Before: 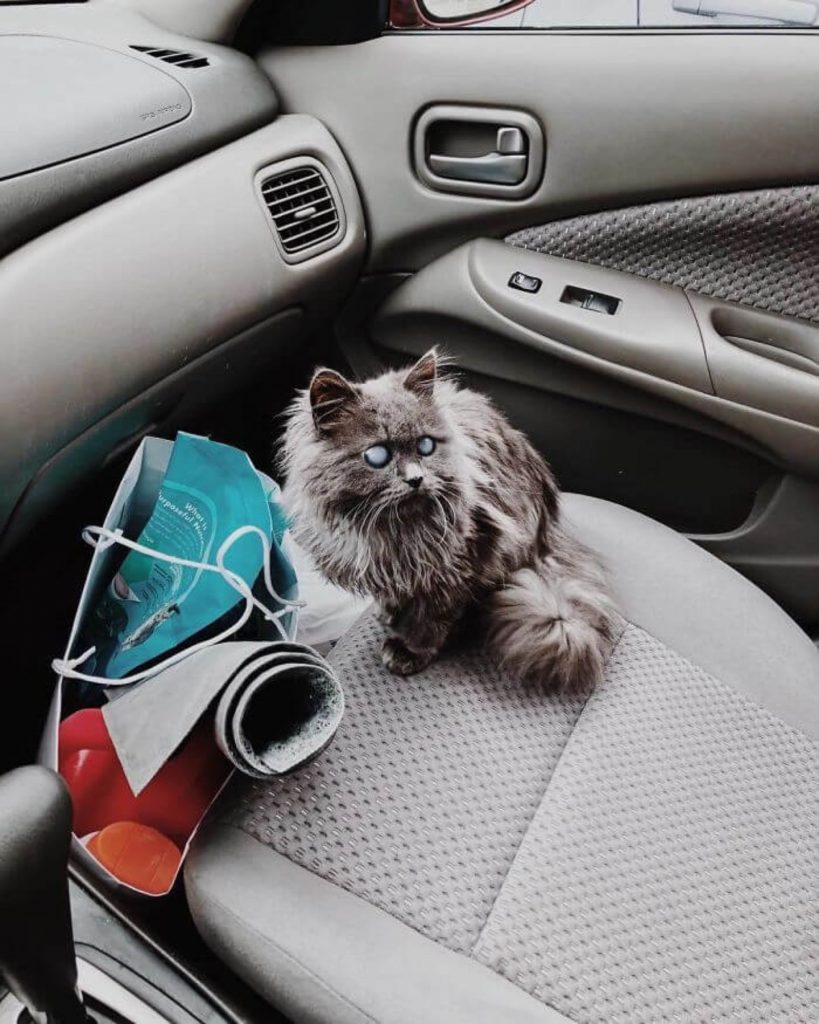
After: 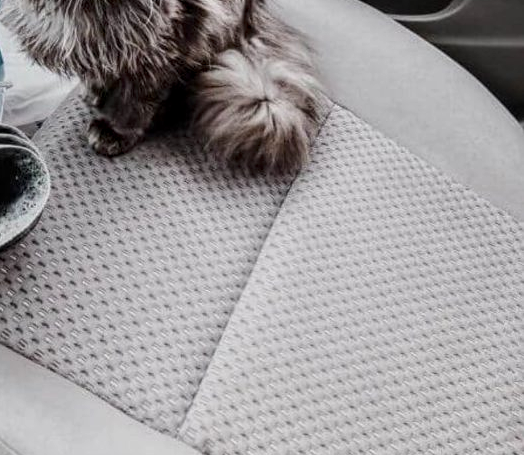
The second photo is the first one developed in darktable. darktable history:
local contrast: detail 130%
crop and rotate: left 35.965%, top 50.725%, bottom 4.775%
